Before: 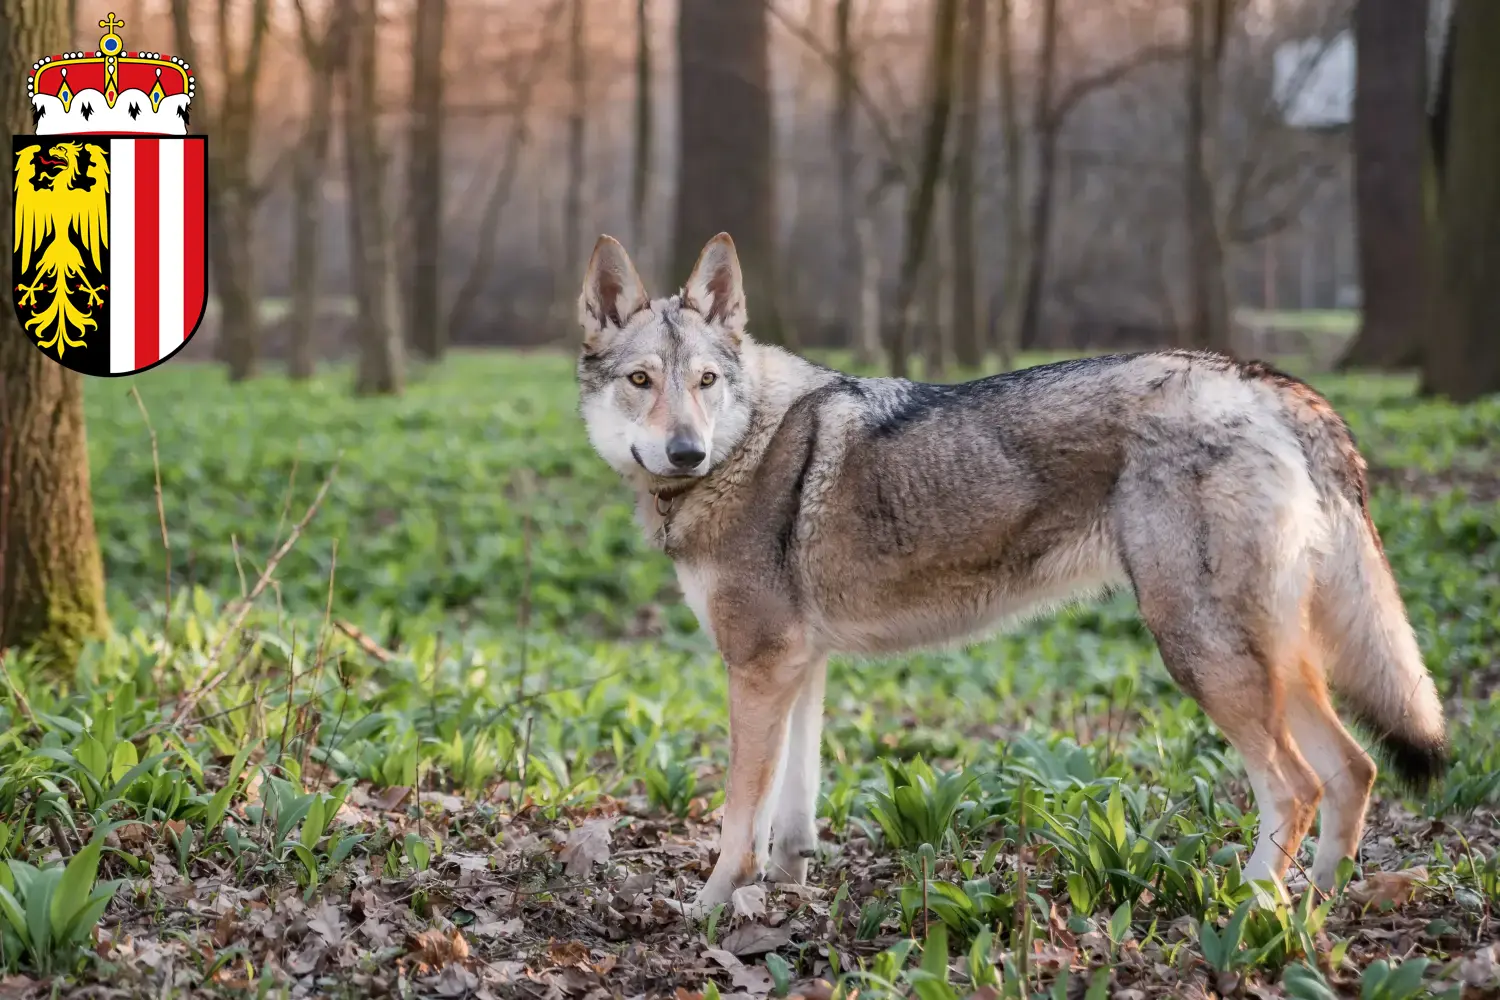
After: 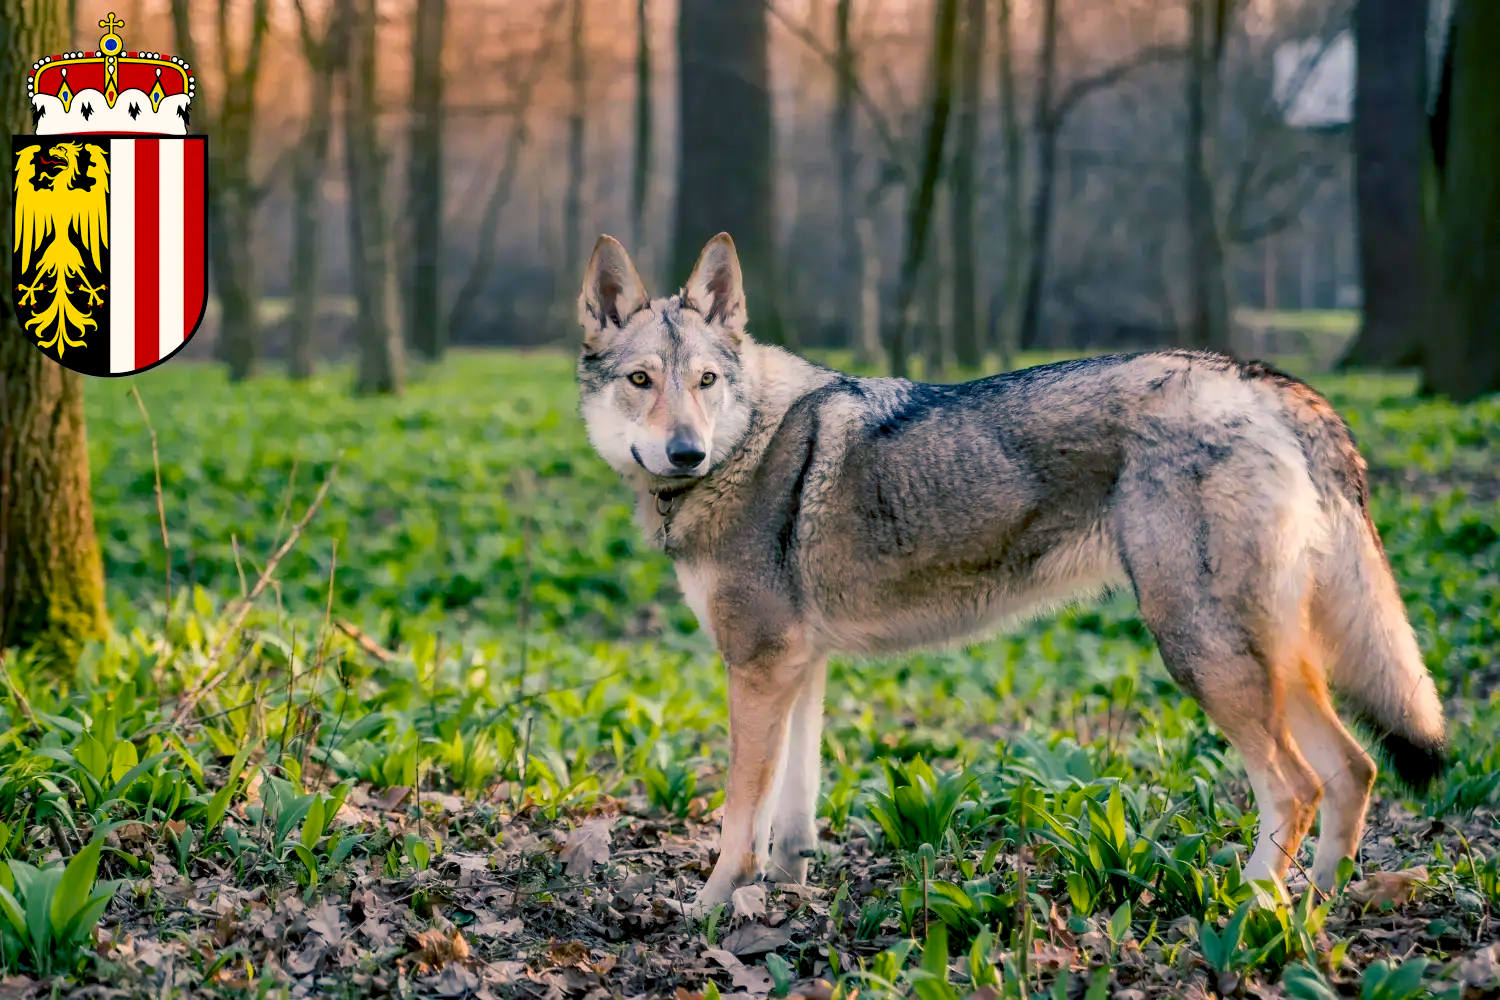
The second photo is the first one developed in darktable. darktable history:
color balance rgb: shadows lift › luminance -28.679%, shadows lift › chroma 10.06%, shadows lift › hue 230.55°, highlights gain › chroma 2.043%, highlights gain › hue 63.17°, global offset › luminance -1.416%, perceptual saturation grading › global saturation 24.886%, global vibrance 20%
